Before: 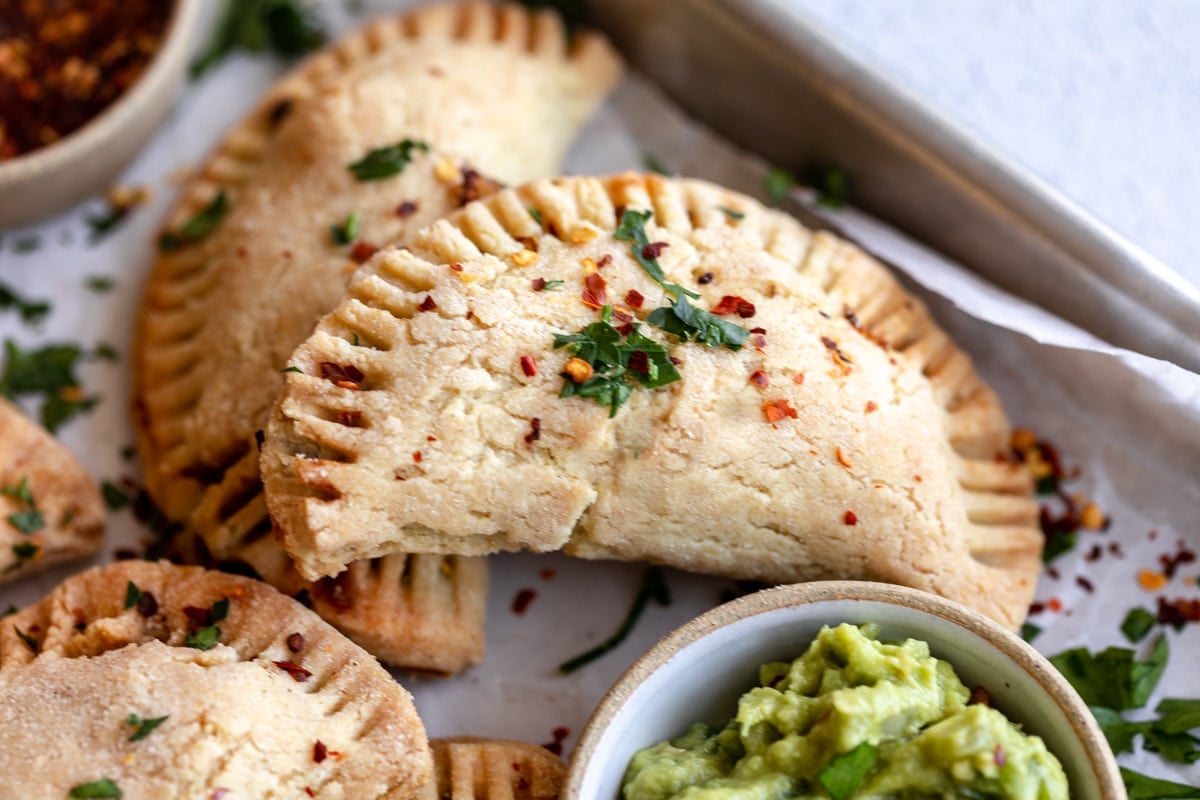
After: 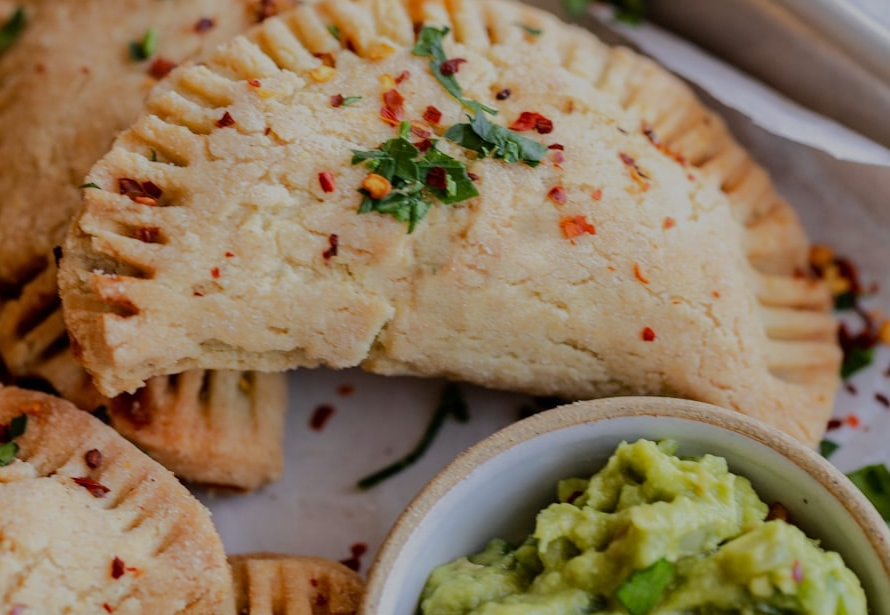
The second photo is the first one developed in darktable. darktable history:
shadows and highlights: shadows 24.82, highlights -47.91, soften with gaussian
tone equalizer: -8 EV -0.027 EV, -7 EV 0.019 EV, -6 EV -0.006 EV, -5 EV 0.006 EV, -4 EV -0.037 EV, -3 EV -0.236 EV, -2 EV -0.634 EV, -1 EV -1.01 EV, +0 EV -0.952 EV, edges refinement/feathering 500, mask exposure compensation -1.57 EV, preserve details no
crop: left 16.884%, top 23.015%, right 8.938%
